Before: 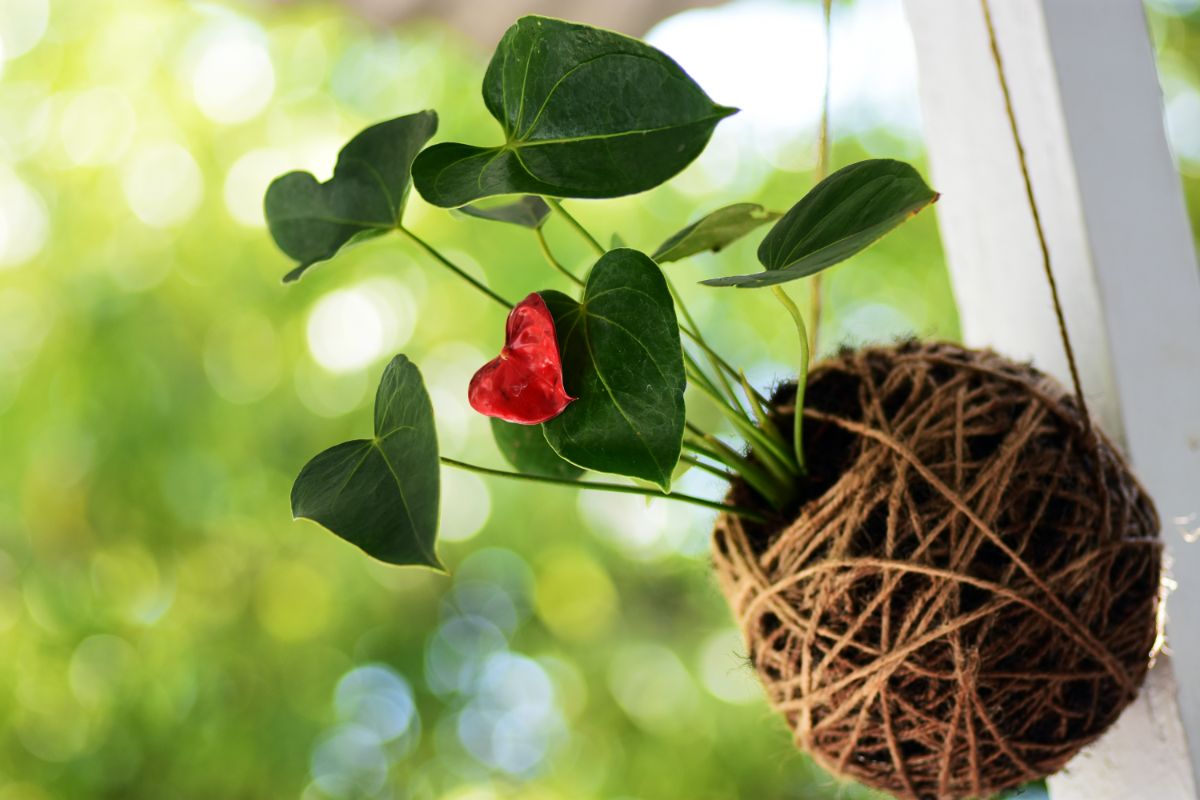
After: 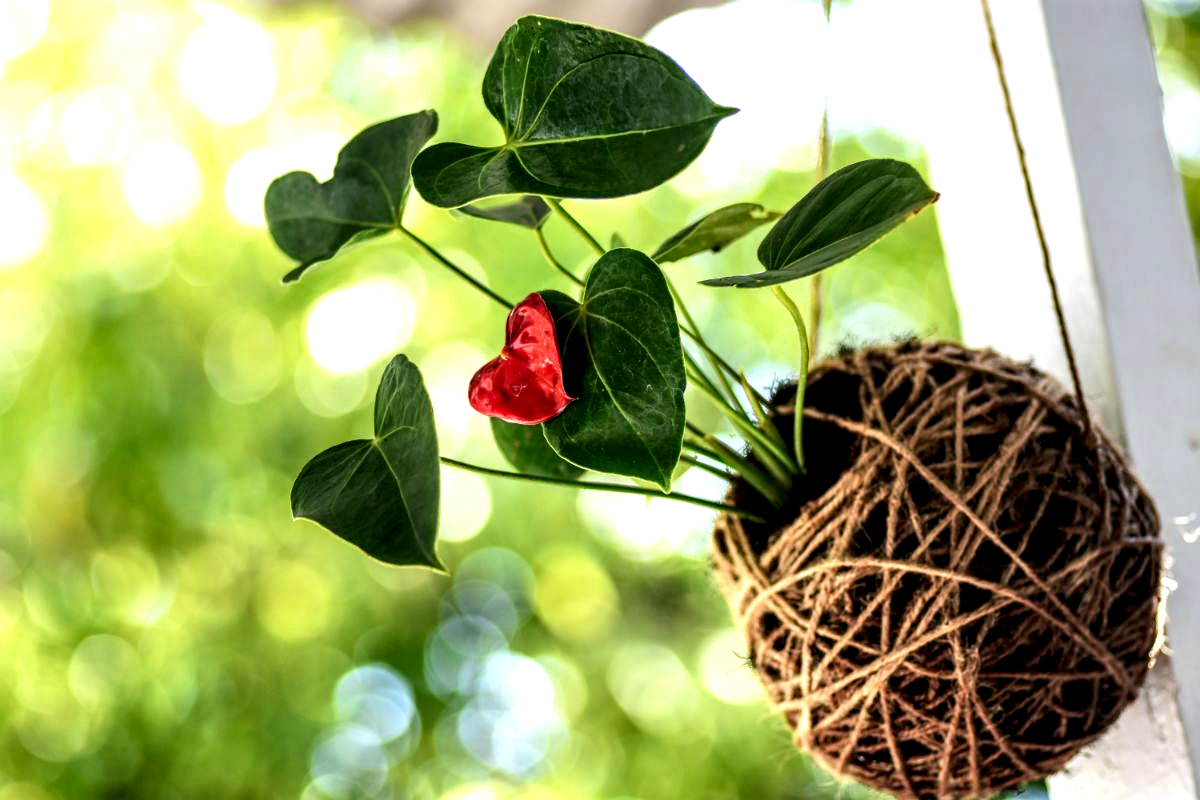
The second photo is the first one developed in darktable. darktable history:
local contrast: highlights 19%, detail 186%
exposure: black level correction 0.001, exposure 0.5 EV, compensate exposure bias true, compensate highlight preservation false
